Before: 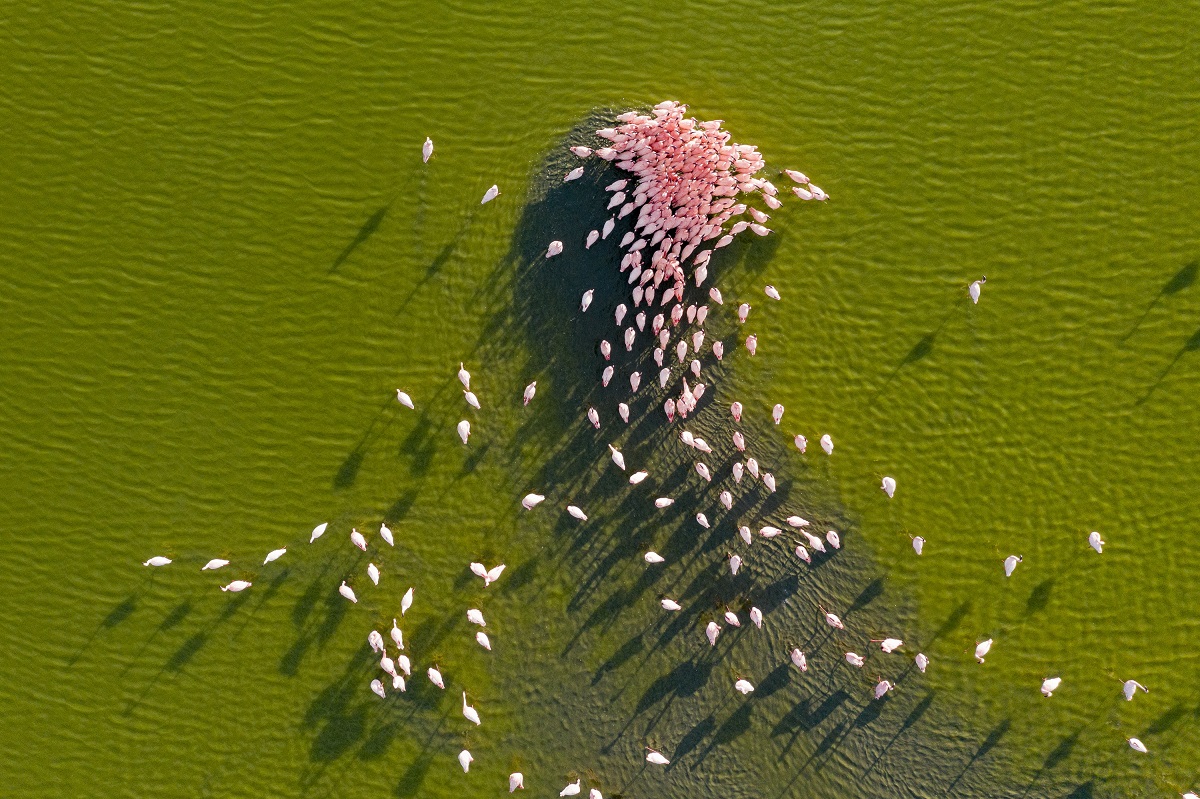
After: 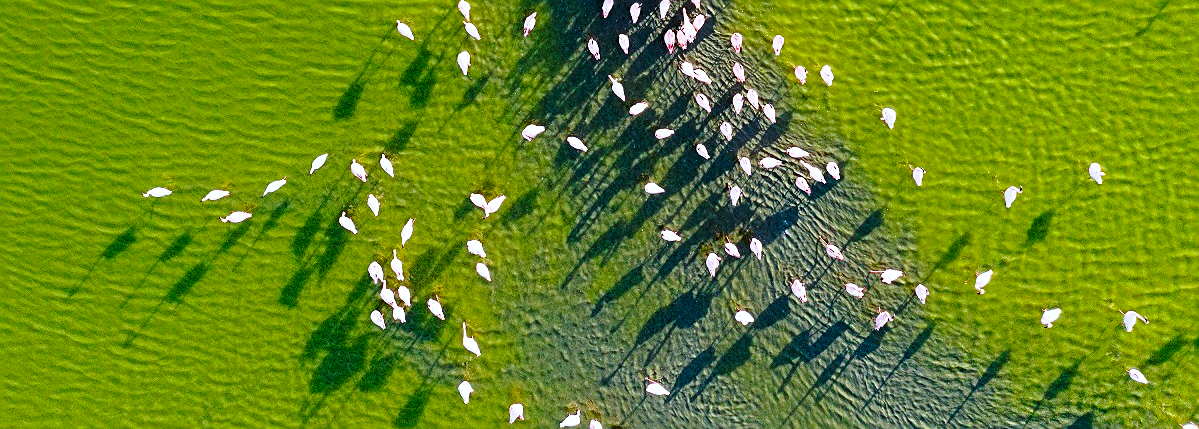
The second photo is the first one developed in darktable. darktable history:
base curve: curves: ch0 [(0, 0) (0.028, 0.03) (0.121, 0.232) (0.46, 0.748) (0.859, 0.968) (1, 1)], preserve colors none
crop and rotate: top 46.237%
color calibration: x 0.38, y 0.391, temperature 4086.74 K
sharpen: on, module defaults
shadows and highlights: shadows 0, highlights 40
white balance: red 0.974, blue 1.044
